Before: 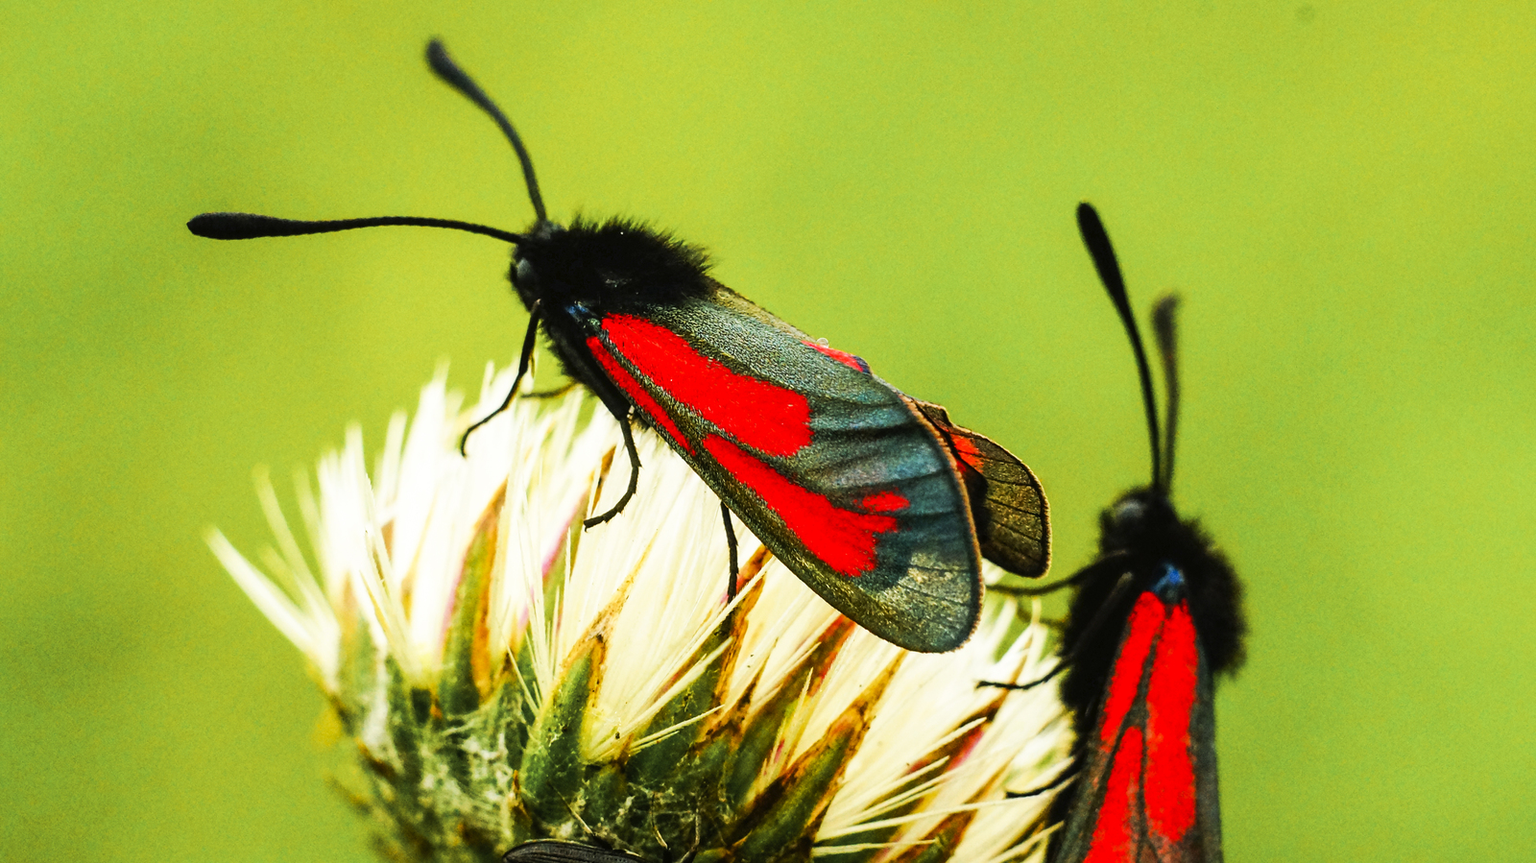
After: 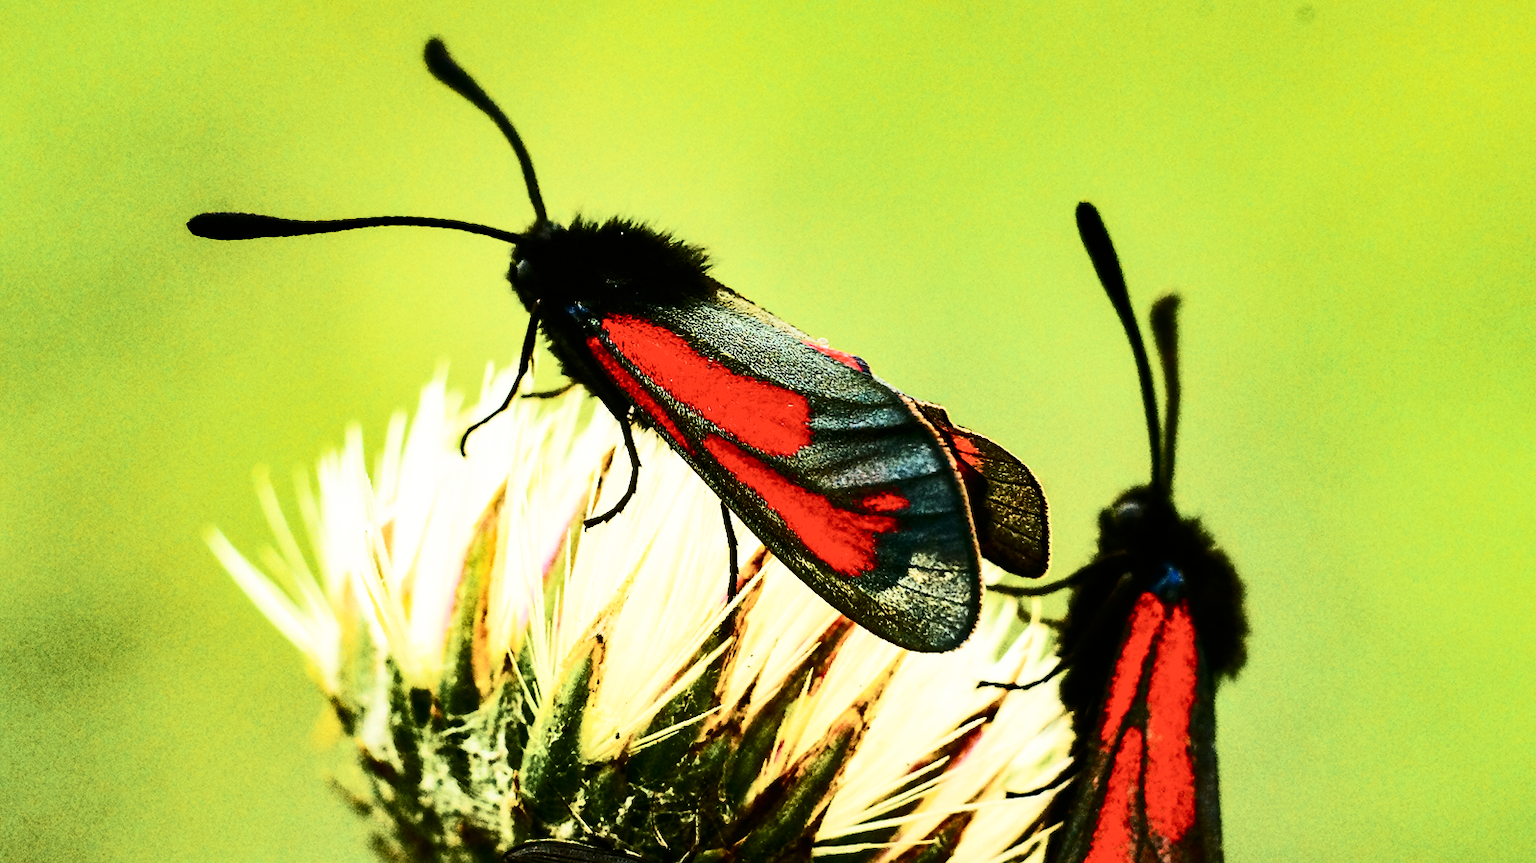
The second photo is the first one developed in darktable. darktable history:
shadows and highlights: low approximation 0.01, soften with gaussian
contrast brightness saturation: contrast 0.493, saturation -0.09
